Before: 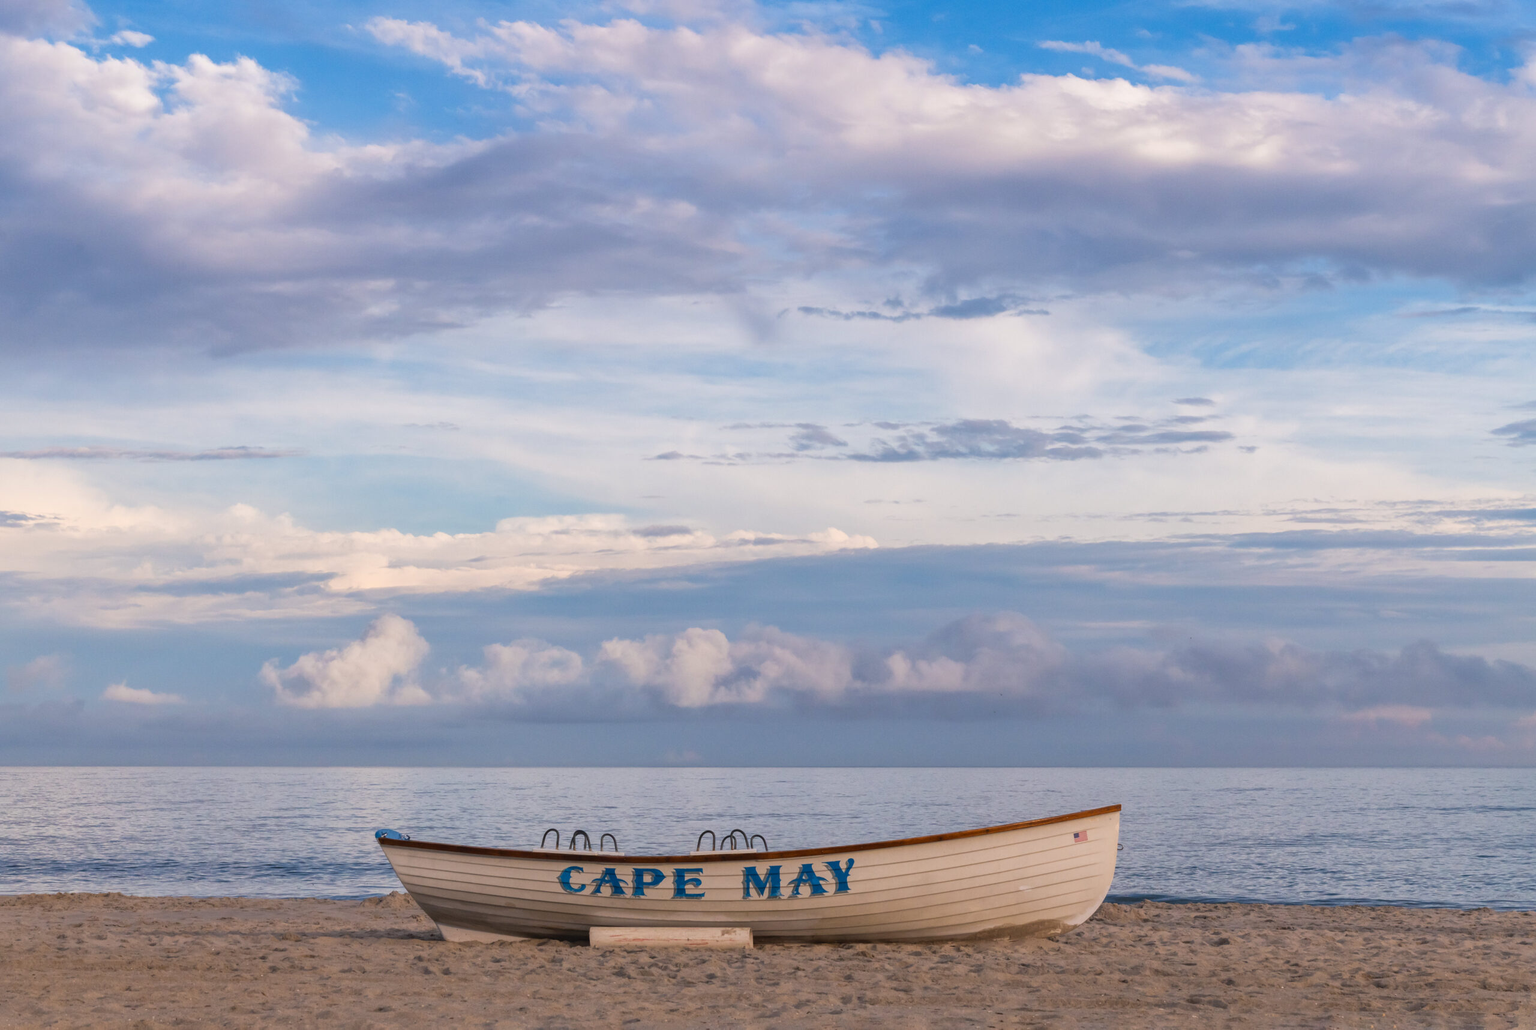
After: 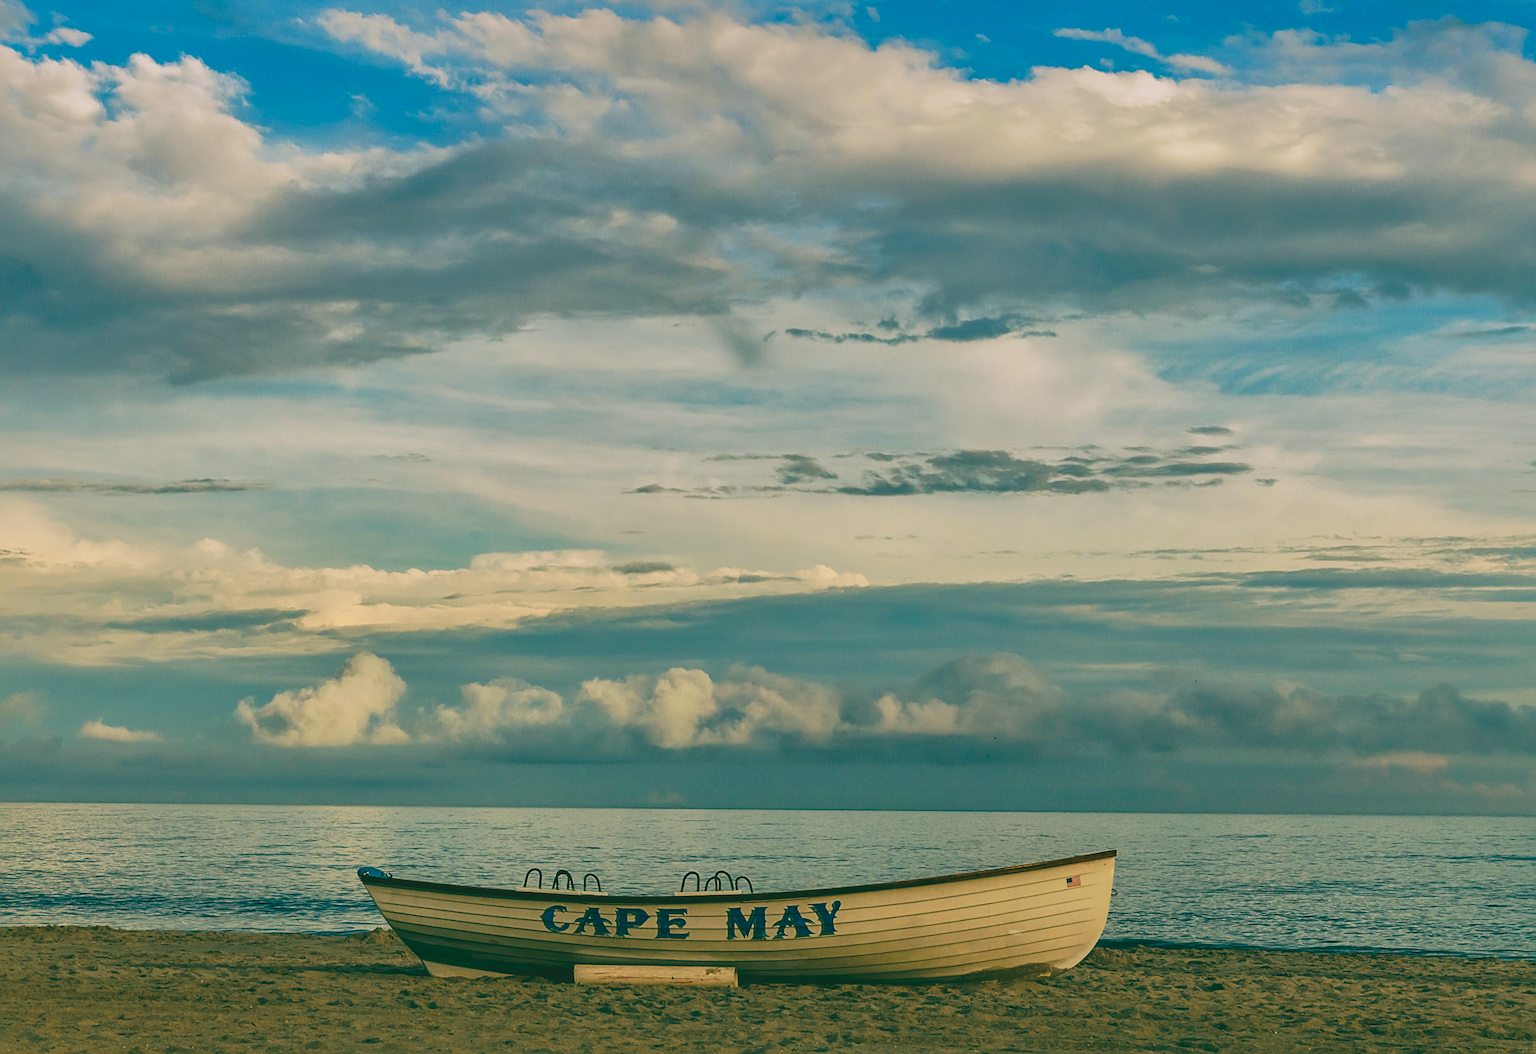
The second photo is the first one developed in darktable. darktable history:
rgb curve: curves: ch0 [(0.123, 0.061) (0.995, 0.887)]; ch1 [(0.06, 0.116) (1, 0.906)]; ch2 [(0, 0) (0.824, 0.69) (1, 1)], mode RGB, independent channels, compensate middle gray true
rotate and perspective: rotation 0.074°, lens shift (vertical) 0.096, lens shift (horizontal) -0.041, crop left 0.043, crop right 0.952, crop top 0.024, crop bottom 0.979
color balance: lift [1.016, 0.983, 1, 1.017], gamma [0.78, 1.018, 1.043, 0.957], gain [0.786, 1.063, 0.937, 1.017], input saturation 118.26%, contrast 13.43%, contrast fulcrum 21.62%, output saturation 82.76%
sharpen: amount 0.6
tone curve: curves: ch0 [(0, 0) (0.003, 0.065) (0.011, 0.072) (0.025, 0.09) (0.044, 0.104) (0.069, 0.116) (0.1, 0.127) (0.136, 0.15) (0.177, 0.184) (0.224, 0.223) (0.277, 0.28) (0.335, 0.361) (0.399, 0.443) (0.468, 0.525) (0.543, 0.616) (0.623, 0.713) (0.709, 0.79) (0.801, 0.866) (0.898, 0.933) (1, 1)], preserve colors none
contrast brightness saturation: contrast 0.15, brightness 0.05
shadows and highlights: shadows 40, highlights -60
color correction: highlights a* -0.482, highlights b* 9.48, shadows a* -9.48, shadows b* 0.803
